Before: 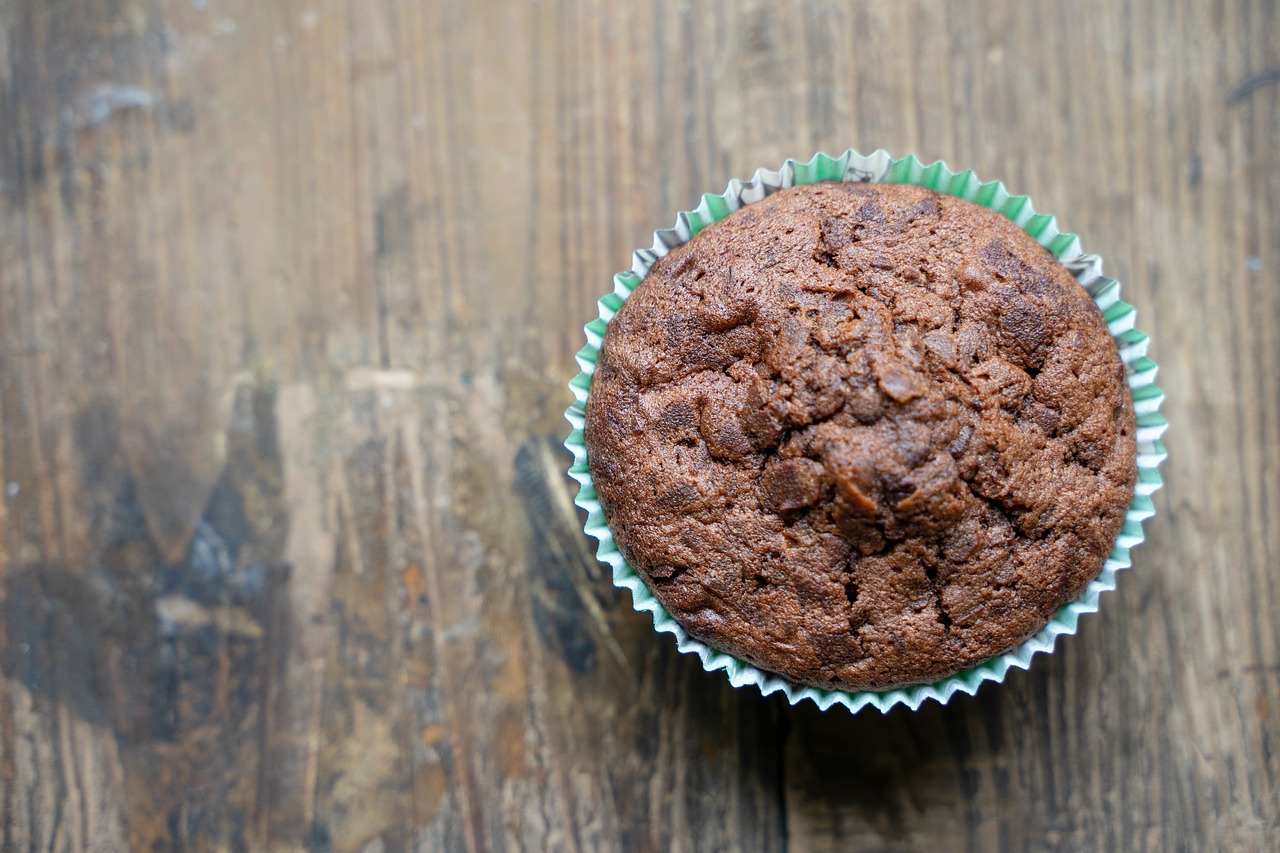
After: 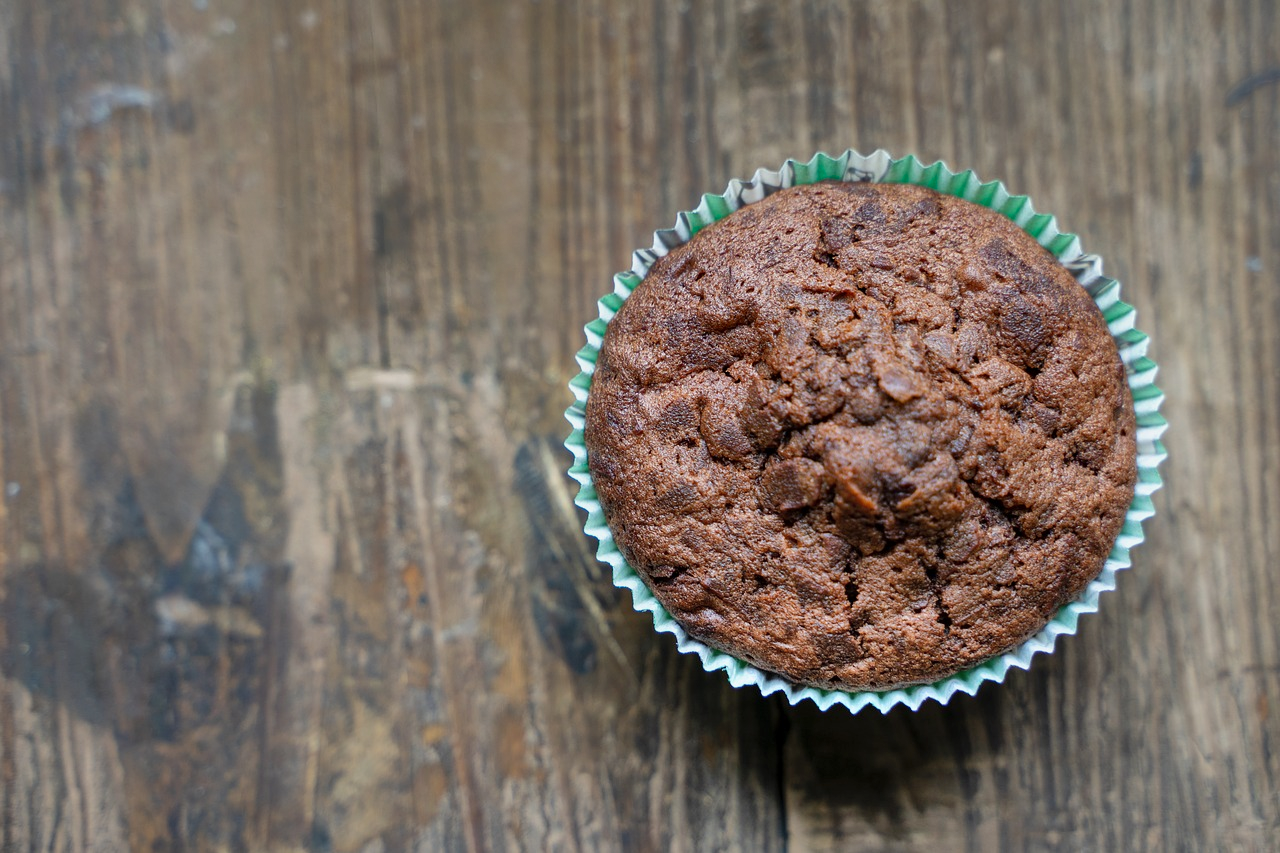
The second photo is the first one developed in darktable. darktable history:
shadows and highlights: radius 122.94, shadows 98.22, white point adjustment -3.12, highlights -98.53, soften with gaussian
